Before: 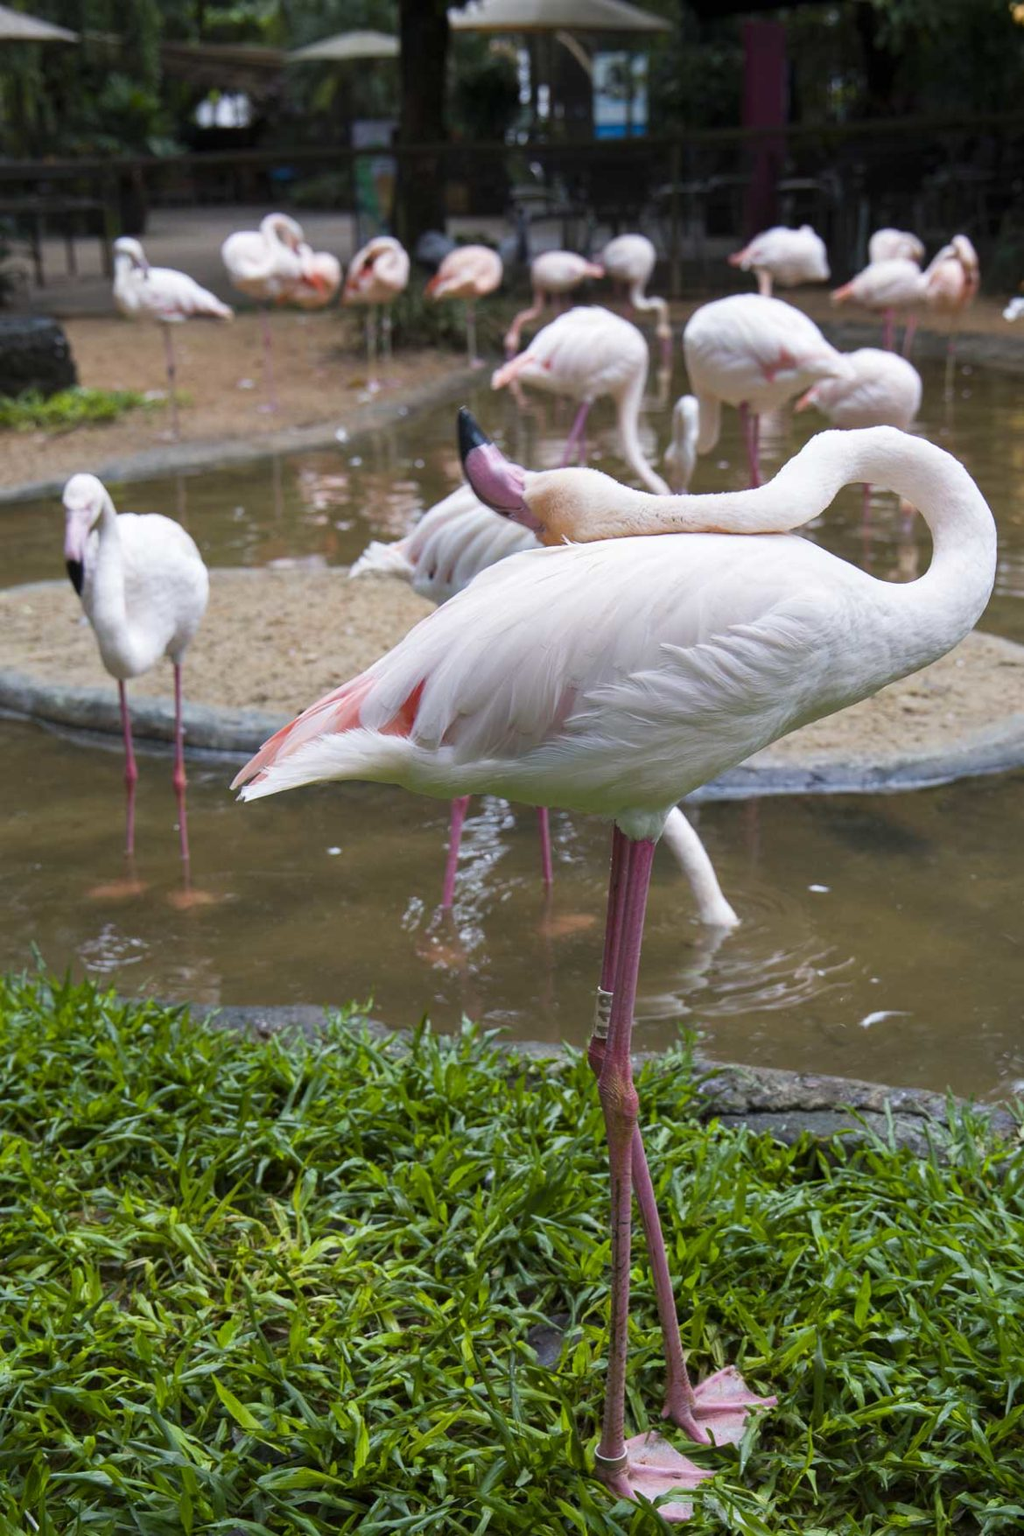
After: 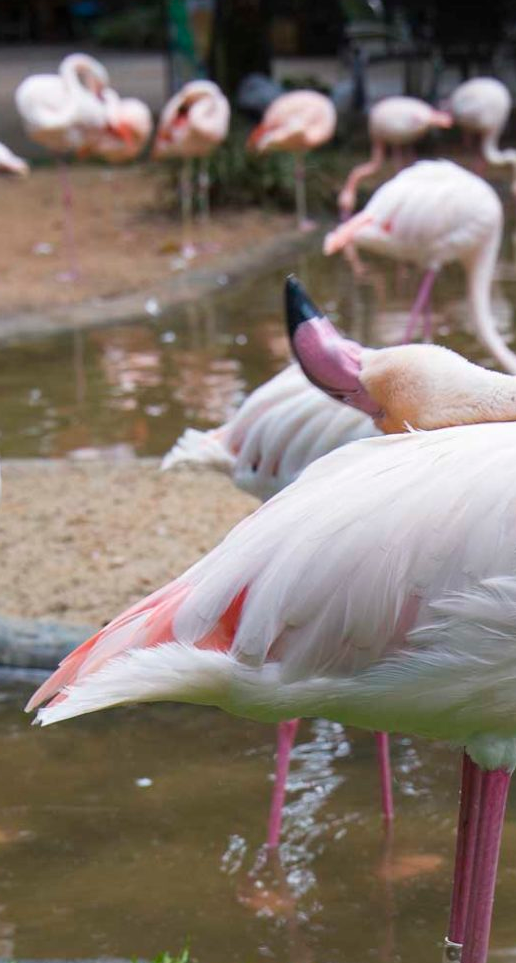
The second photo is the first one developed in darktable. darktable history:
crop: left 20.402%, top 10.842%, right 35.487%, bottom 34.275%
